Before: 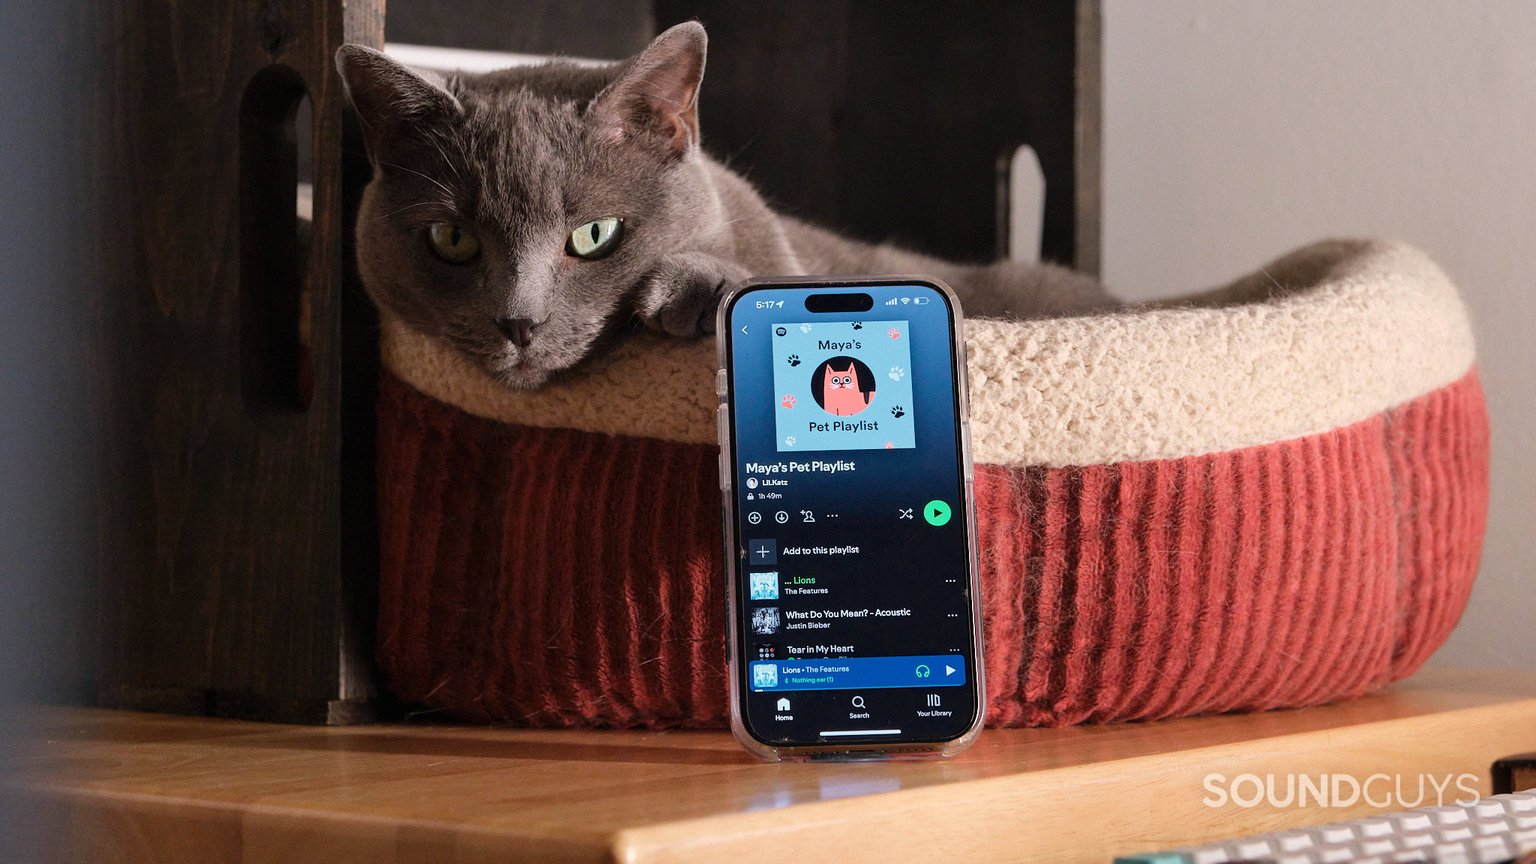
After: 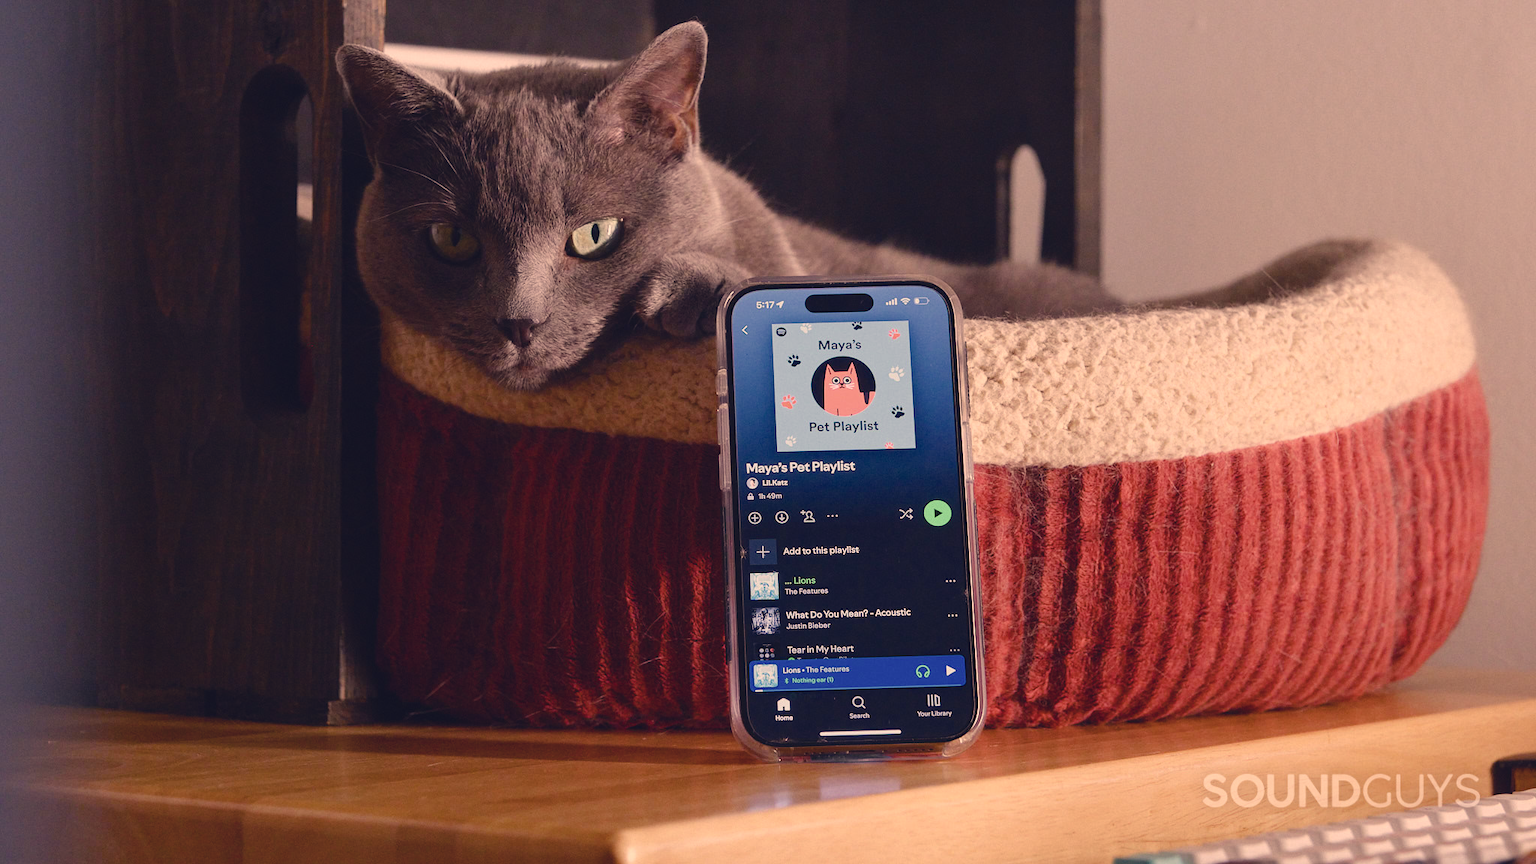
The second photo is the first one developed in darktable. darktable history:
color balance rgb: global offset › luminance 0.469%, perceptual saturation grading › global saturation 45.427%, perceptual saturation grading › highlights -50.212%, perceptual saturation grading › shadows 30.869%, global vibrance 20%
color correction: highlights a* 19.61, highlights b* 28.05, shadows a* 3.45, shadows b* -17.24, saturation 0.748
contrast brightness saturation: contrast -0.073, brightness -0.041, saturation -0.108
